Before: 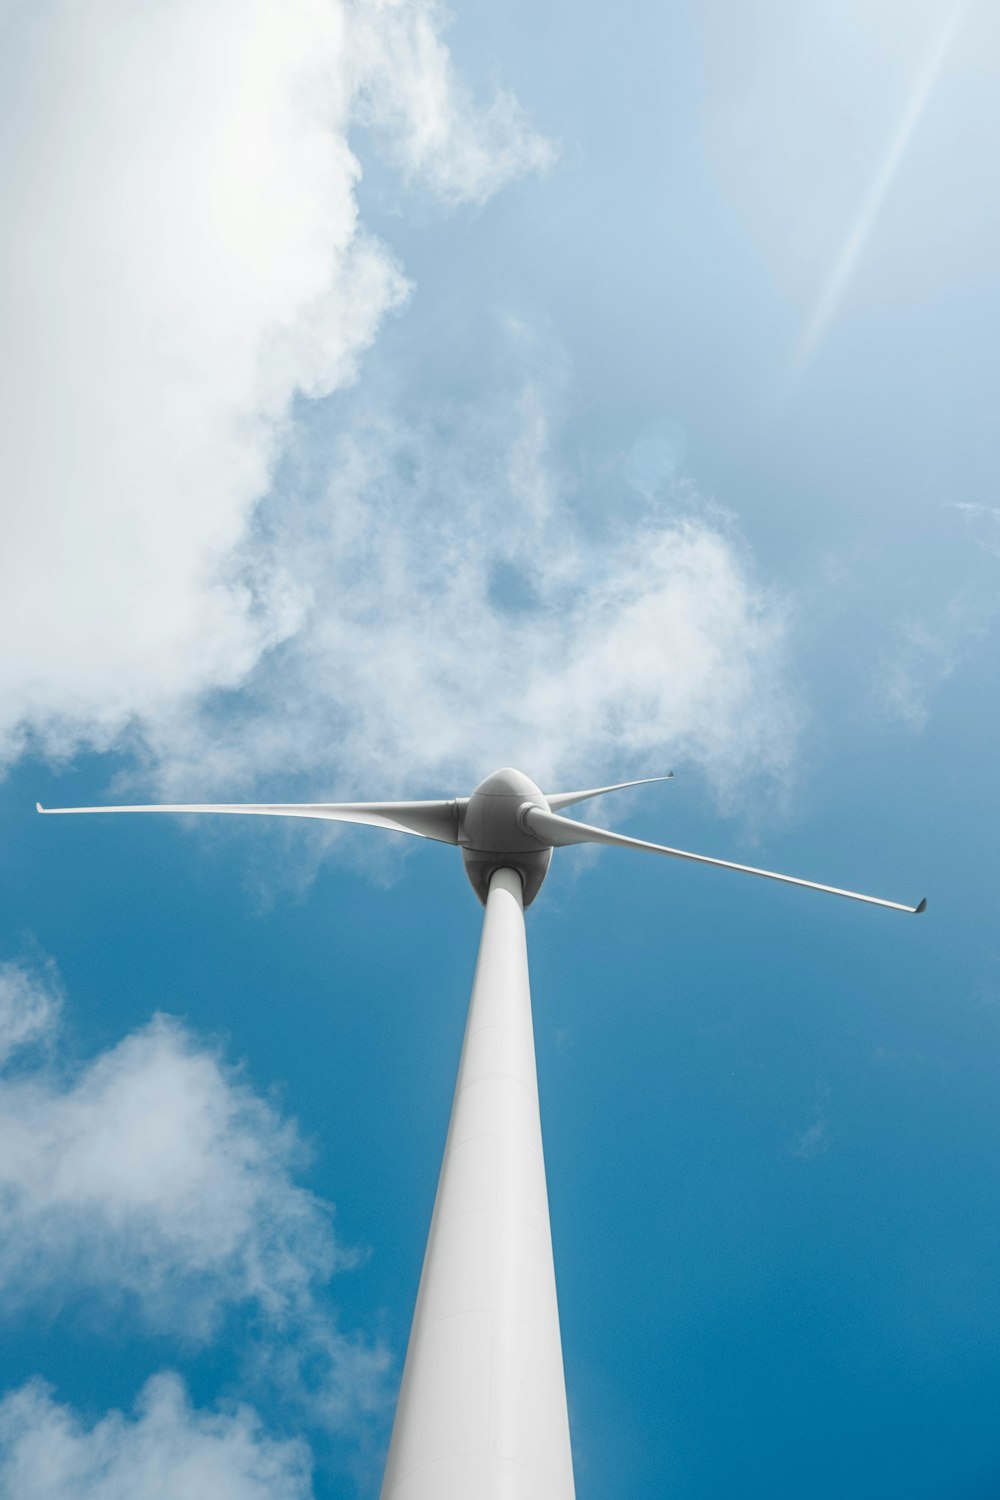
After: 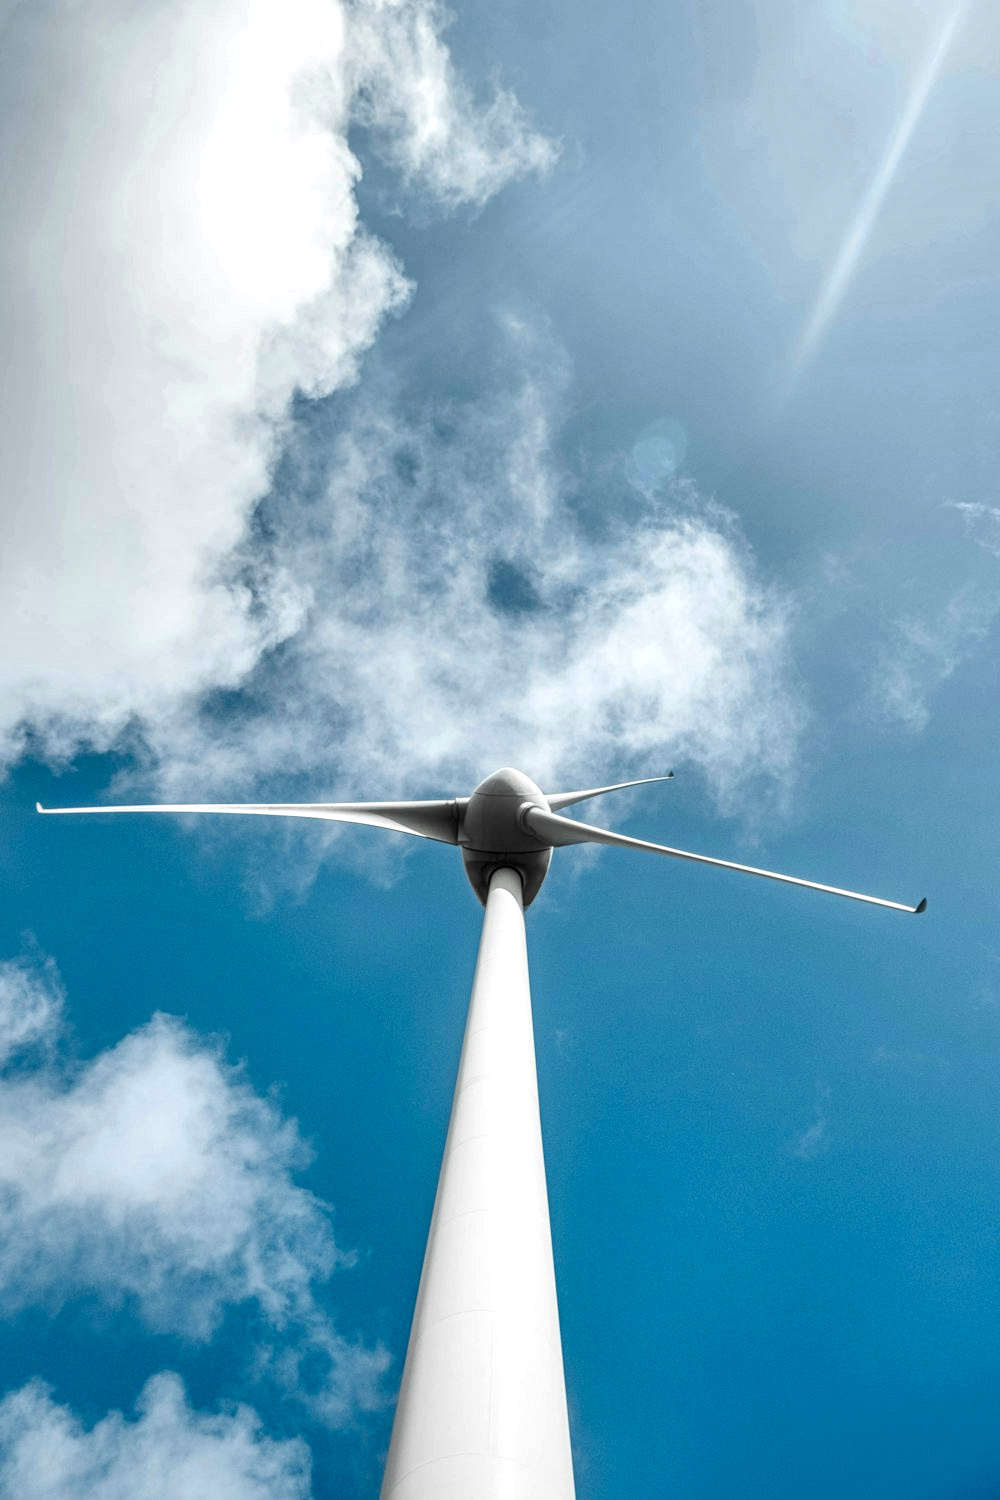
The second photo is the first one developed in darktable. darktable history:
contrast brightness saturation: contrast 0.098, brightness 0.038, saturation 0.094
shadows and highlights: radius 108.8, shadows 23.68, highlights -59.13, low approximation 0.01, soften with gaussian
local contrast: highlights 60%, shadows 59%, detail 160%
